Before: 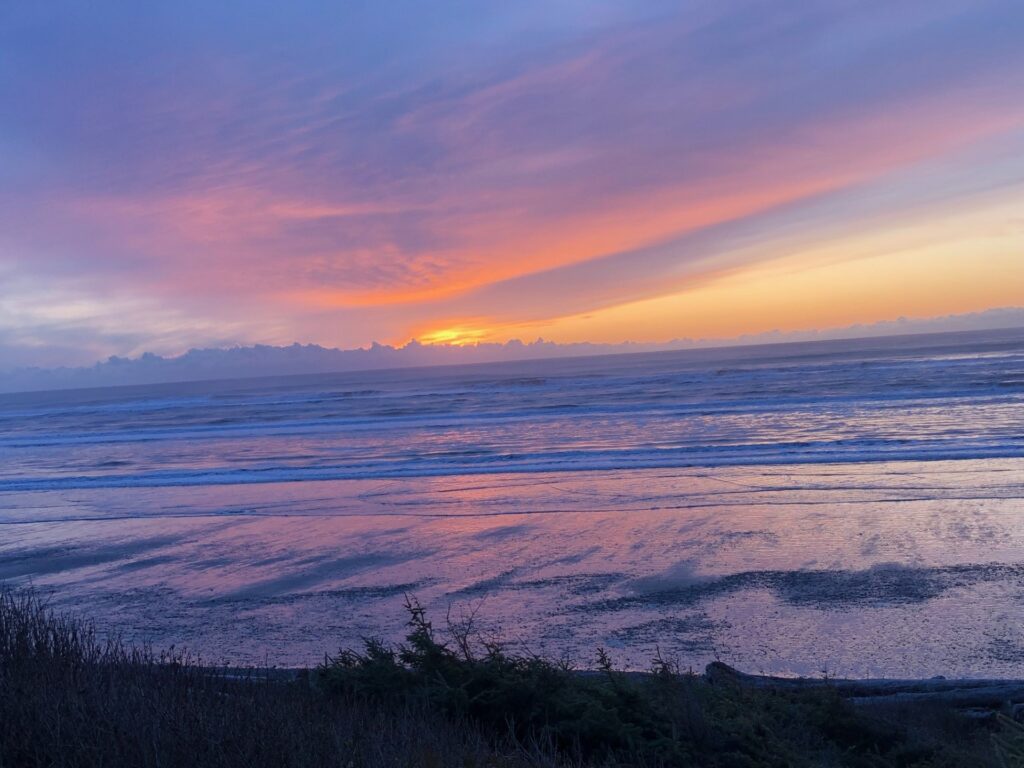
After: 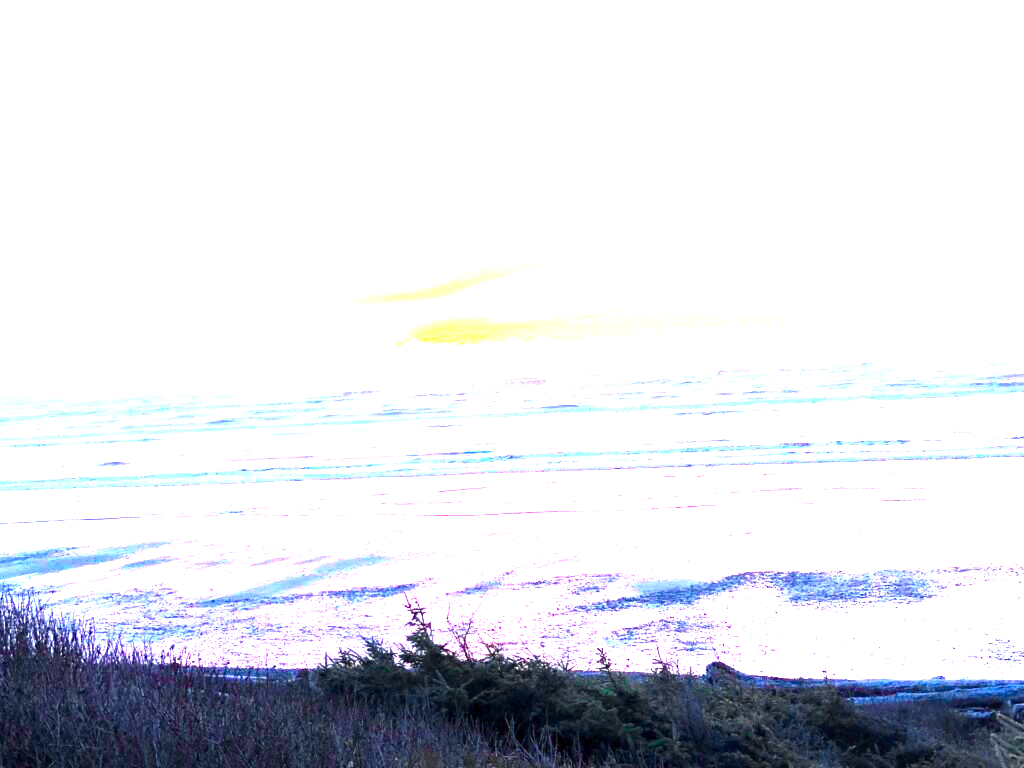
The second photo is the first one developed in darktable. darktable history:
levels: levels [0, 0.281, 0.562]
tone curve: curves: ch0 [(0, 0) (0.071, 0.047) (0.266, 0.26) (0.491, 0.552) (0.753, 0.818) (1, 0.983)]; ch1 [(0, 0) (0.346, 0.307) (0.408, 0.369) (0.463, 0.443) (0.482, 0.493) (0.502, 0.5) (0.517, 0.518) (0.546, 0.576) (0.588, 0.643) (0.651, 0.709) (1, 1)]; ch2 [(0, 0) (0.346, 0.34) (0.434, 0.46) (0.485, 0.494) (0.5, 0.494) (0.517, 0.503) (0.535, 0.545) (0.583, 0.634) (0.625, 0.686) (1, 1)], color space Lab, independent channels, preserve colors none
white balance: red 1, blue 1
exposure: black level correction 0.001, exposure 1.398 EV, compensate exposure bias true, compensate highlight preservation false
